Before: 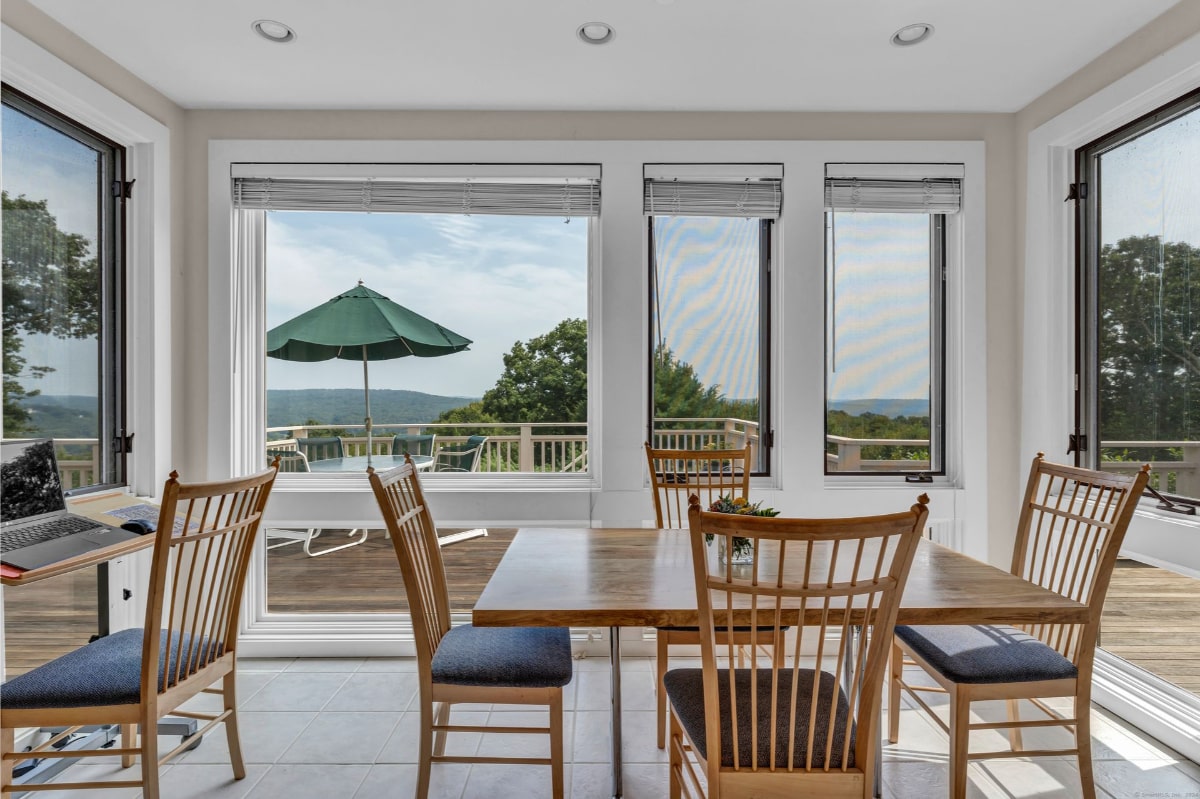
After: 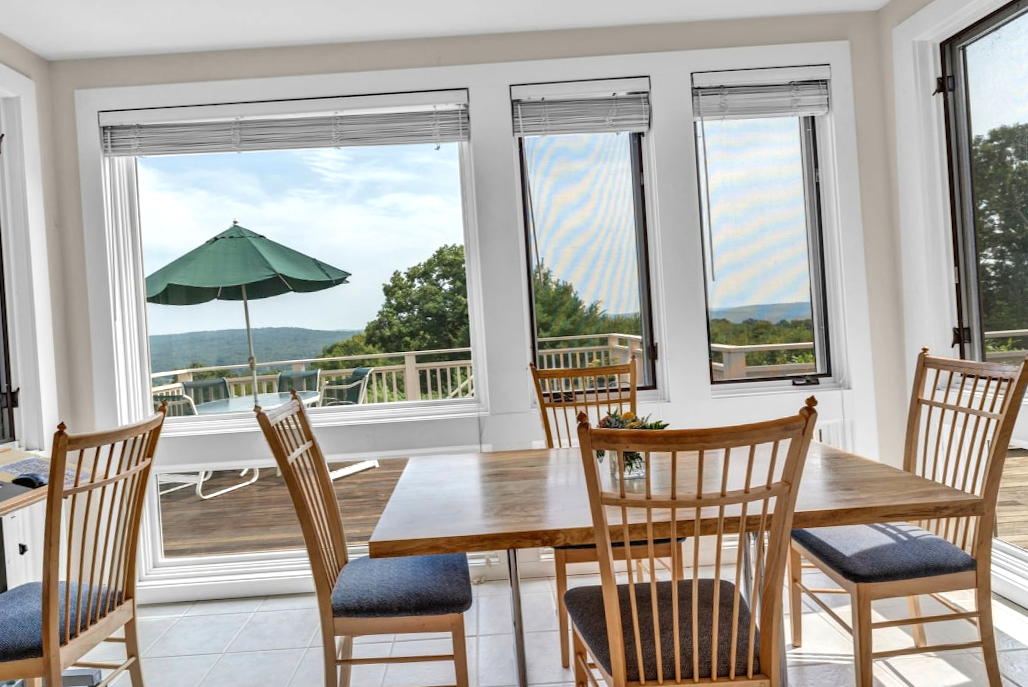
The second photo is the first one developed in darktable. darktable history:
crop and rotate: angle 3.76°, left 6.006%, top 5.707%
exposure: exposure 0.406 EV, compensate exposure bias true, compensate highlight preservation false
